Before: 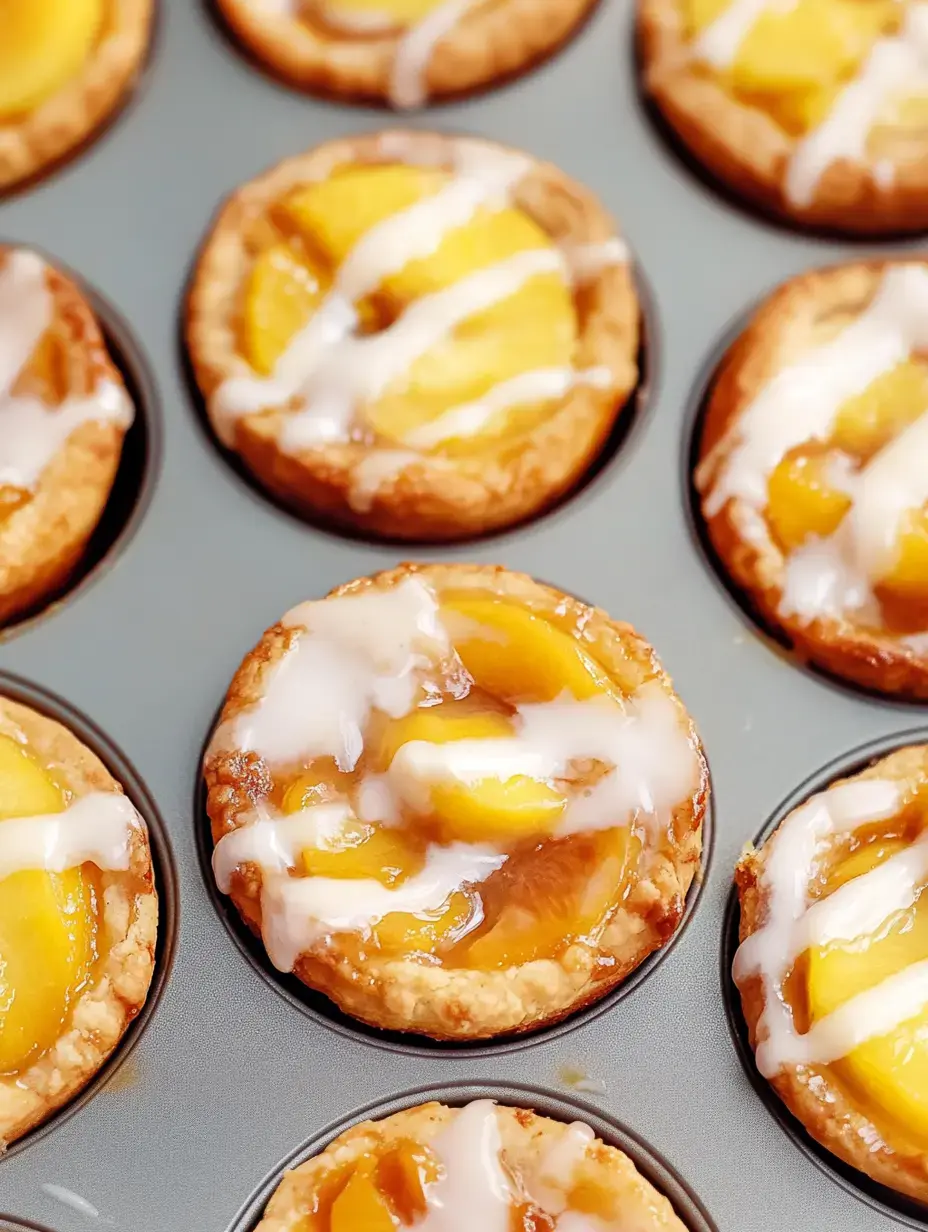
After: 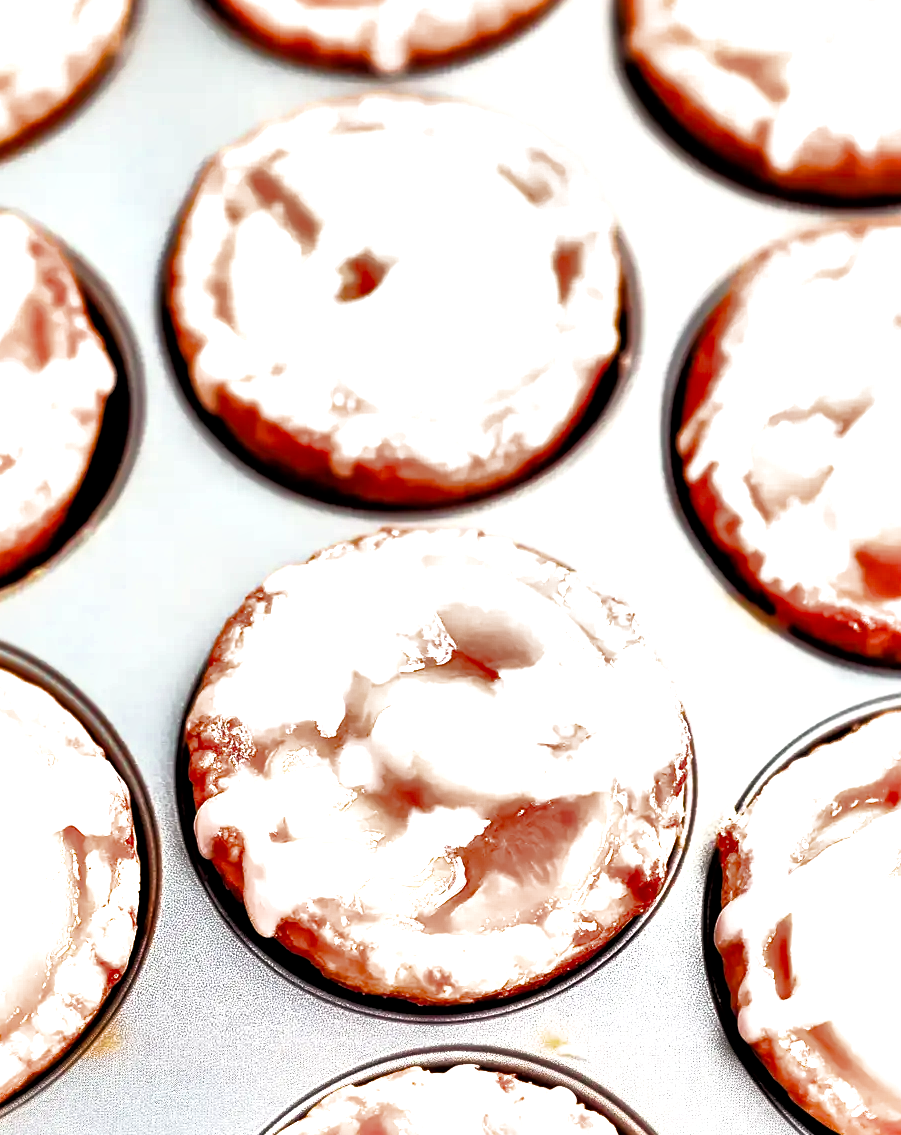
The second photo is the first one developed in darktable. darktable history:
exposure: exposure 1.066 EV, compensate highlight preservation false
shadows and highlights: shadows 29.55, highlights -30.42, low approximation 0.01, soften with gaussian
crop: left 1.954%, top 2.907%, right 0.897%, bottom 4.957%
local contrast: mode bilateral grid, contrast 44, coarseness 68, detail 214%, midtone range 0.2
filmic rgb: black relative exposure -4.91 EV, white relative exposure 2.82 EV, hardness 3.69
tone equalizer: -8 EV -0.447 EV, -7 EV -0.383 EV, -6 EV -0.369 EV, -5 EV -0.213 EV, -3 EV 0.239 EV, -2 EV 0.357 EV, -1 EV 0.389 EV, +0 EV 0.388 EV, edges refinement/feathering 500, mask exposure compensation -1.57 EV, preserve details no
